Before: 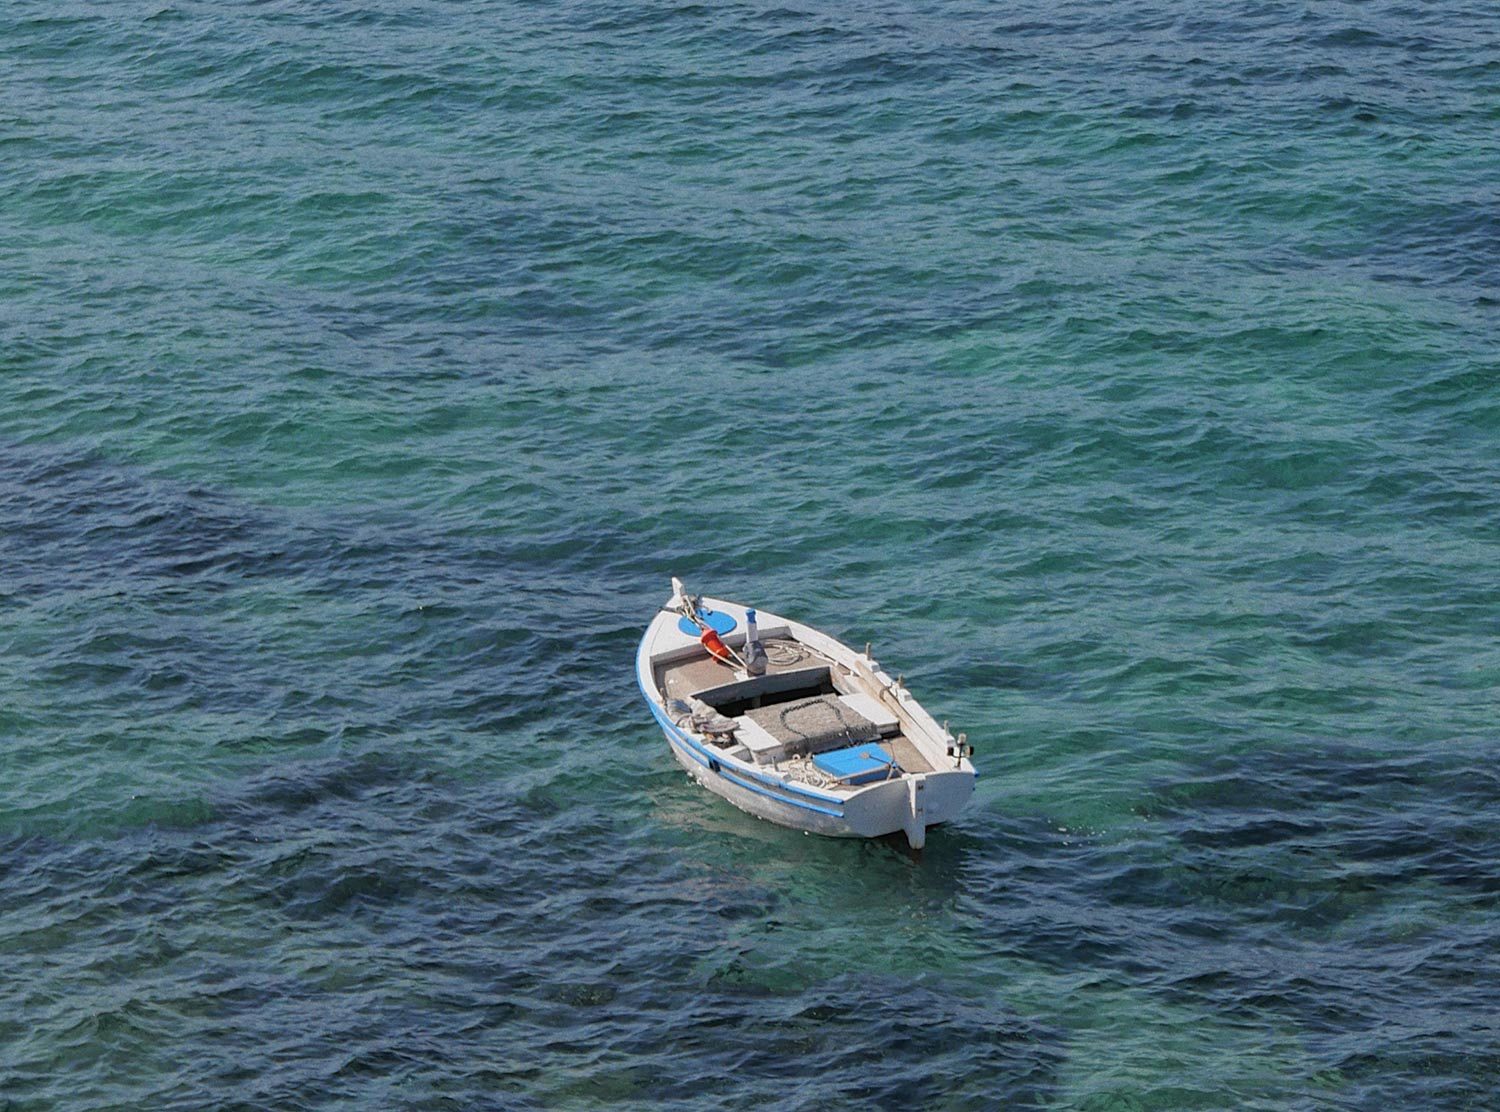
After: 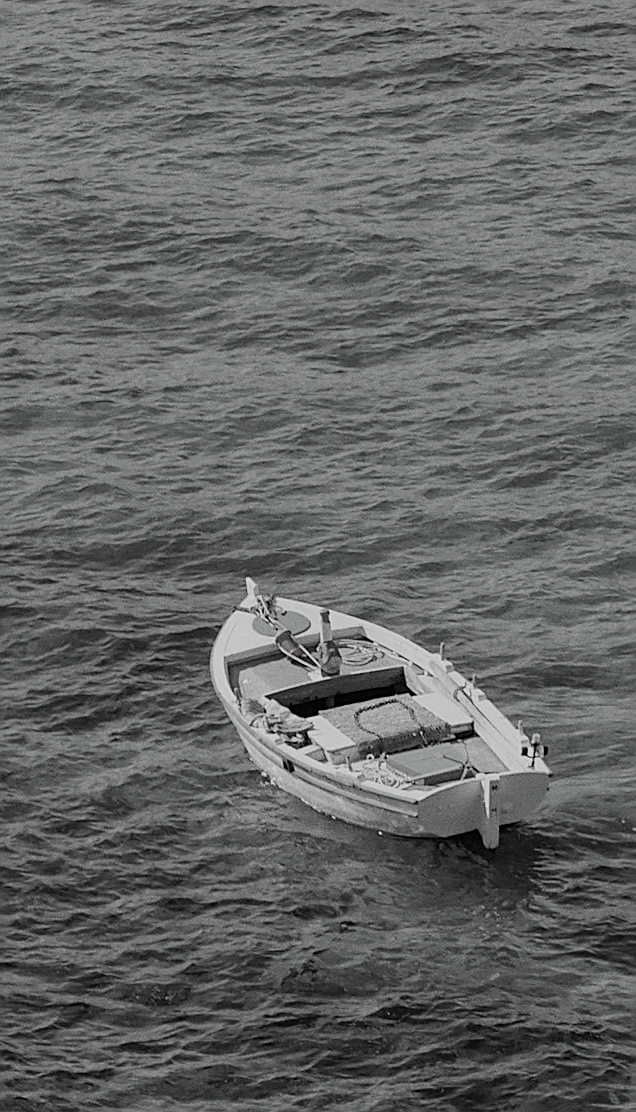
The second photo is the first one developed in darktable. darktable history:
filmic rgb: black relative exposure -9.22 EV, white relative exposure 6.8 EV, hardness 3.08, contrast 1.062, contrast in shadows safe
crop: left 28.455%, right 29.118%
sharpen: on, module defaults
contrast brightness saturation: saturation -0.987
